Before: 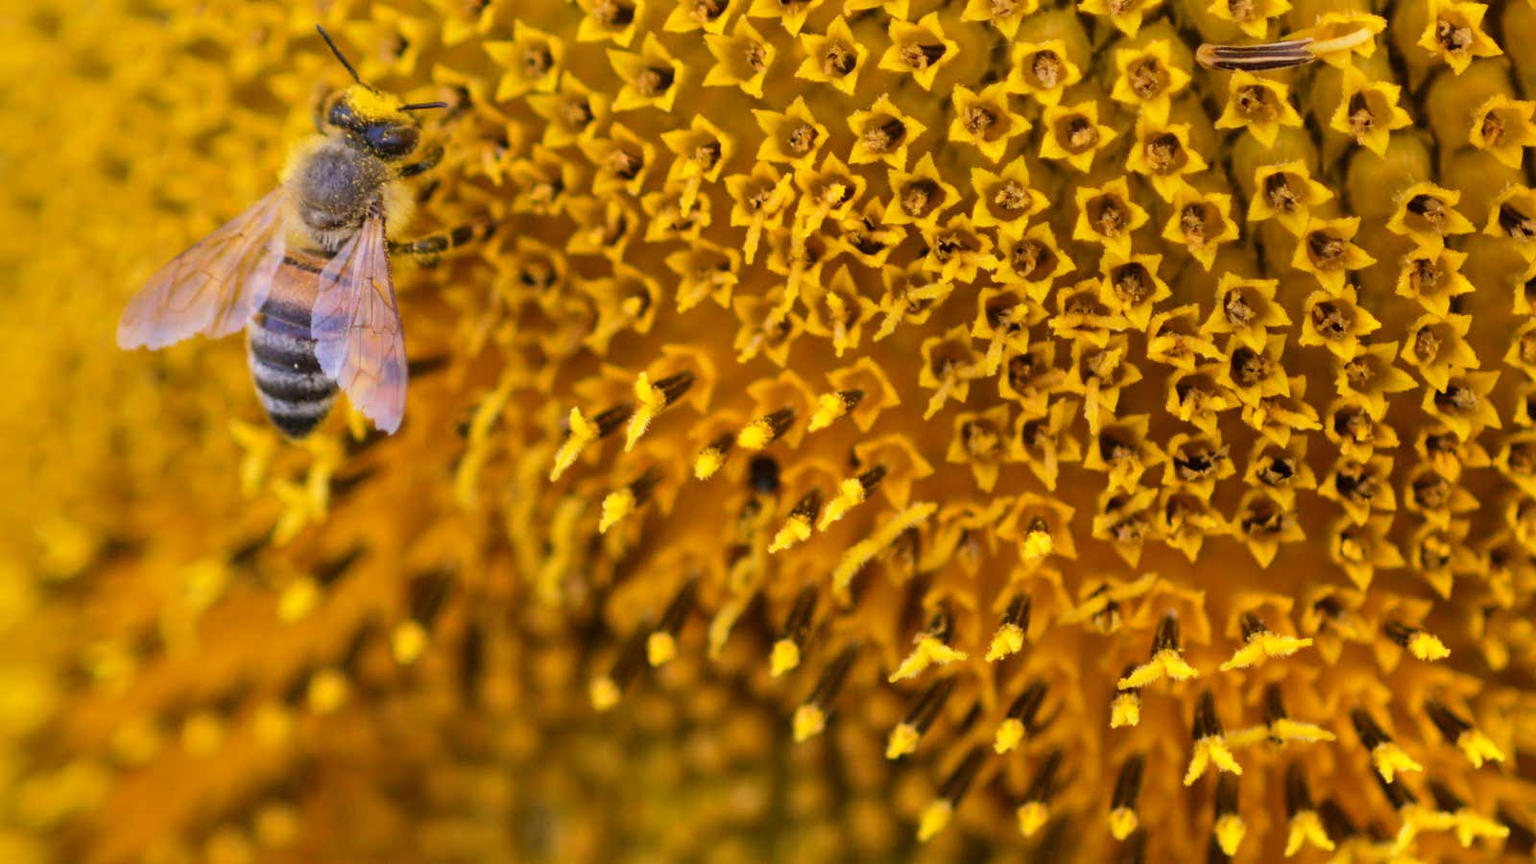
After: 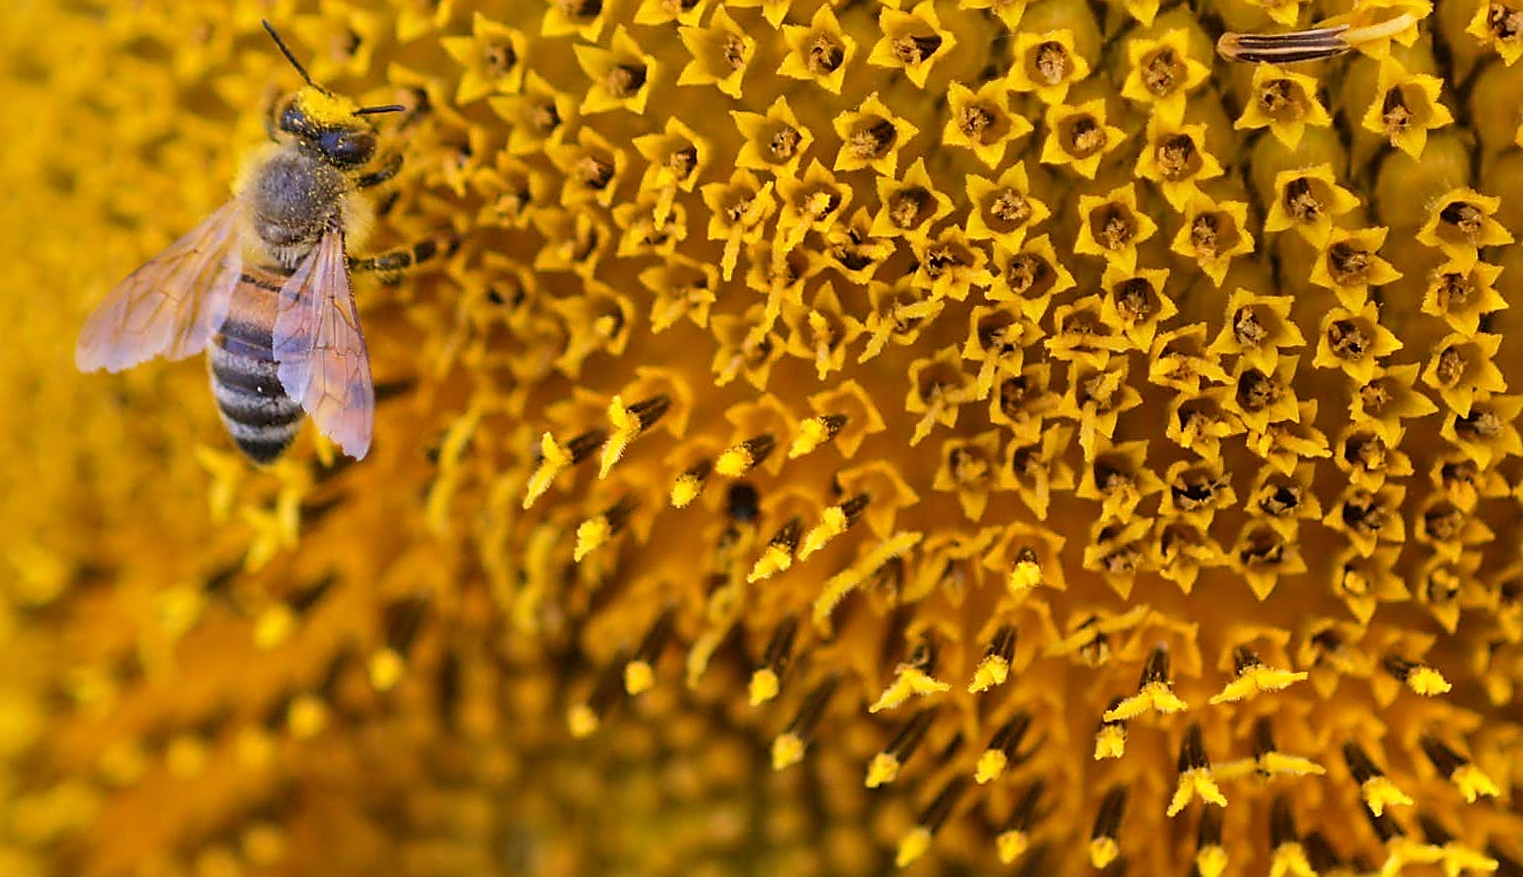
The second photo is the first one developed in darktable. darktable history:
sharpen: radius 1.4, amount 1.25, threshold 0.7
rotate and perspective: rotation 0.074°, lens shift (vertical) 0.096, lens shift (horizontal) -0.041, crop left 0.043, crop right 0.952, crop top 0.024, crop bottom 0.979
